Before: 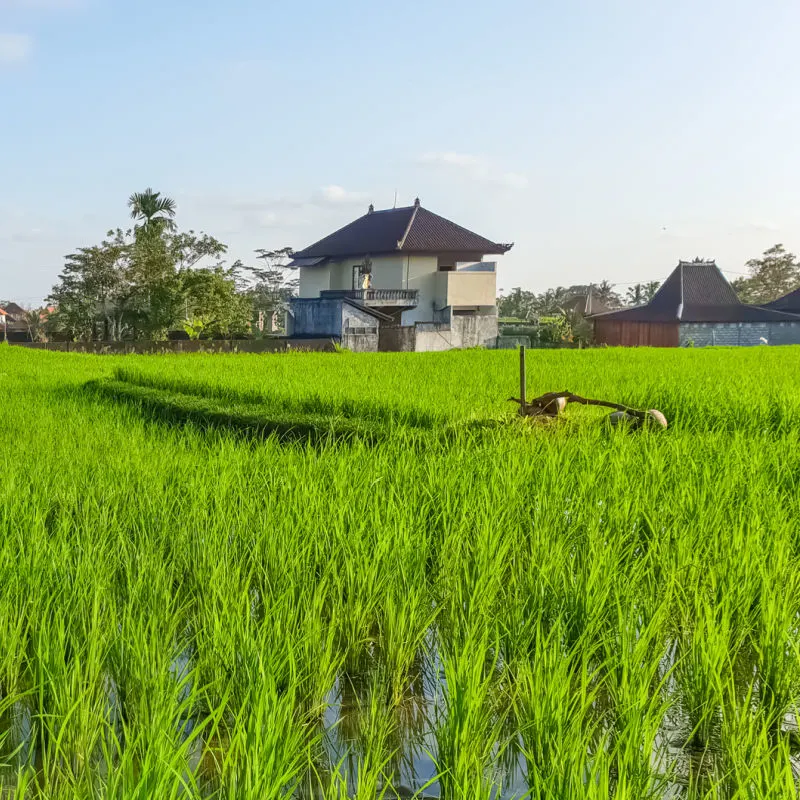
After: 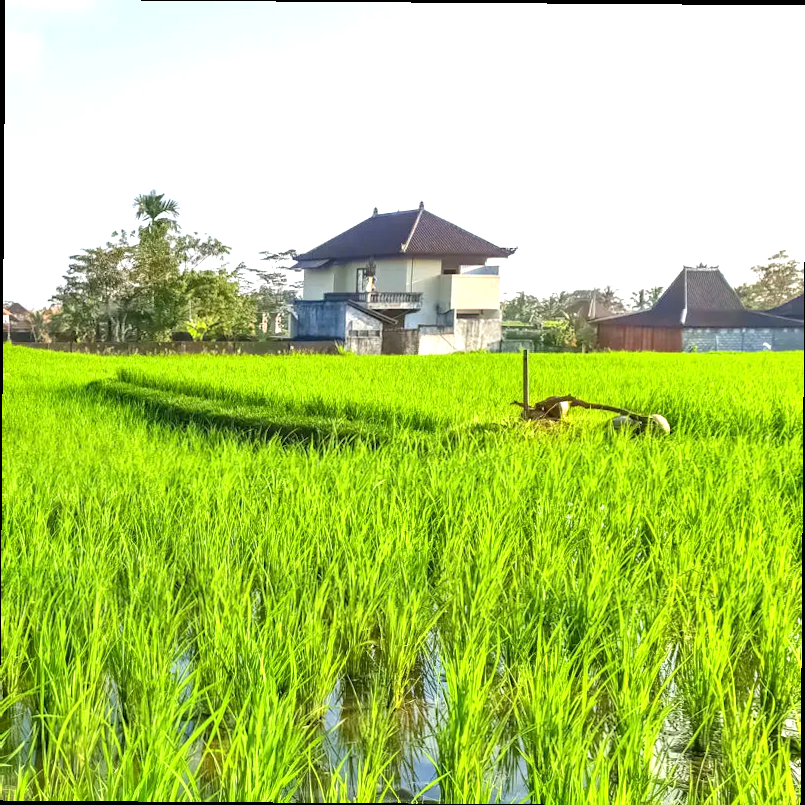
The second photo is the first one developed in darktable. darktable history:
exposure: black level correction 0.001, exposure 0.963 EV, compensate highlight preservation false
crop and rotate: angle -0.424°
